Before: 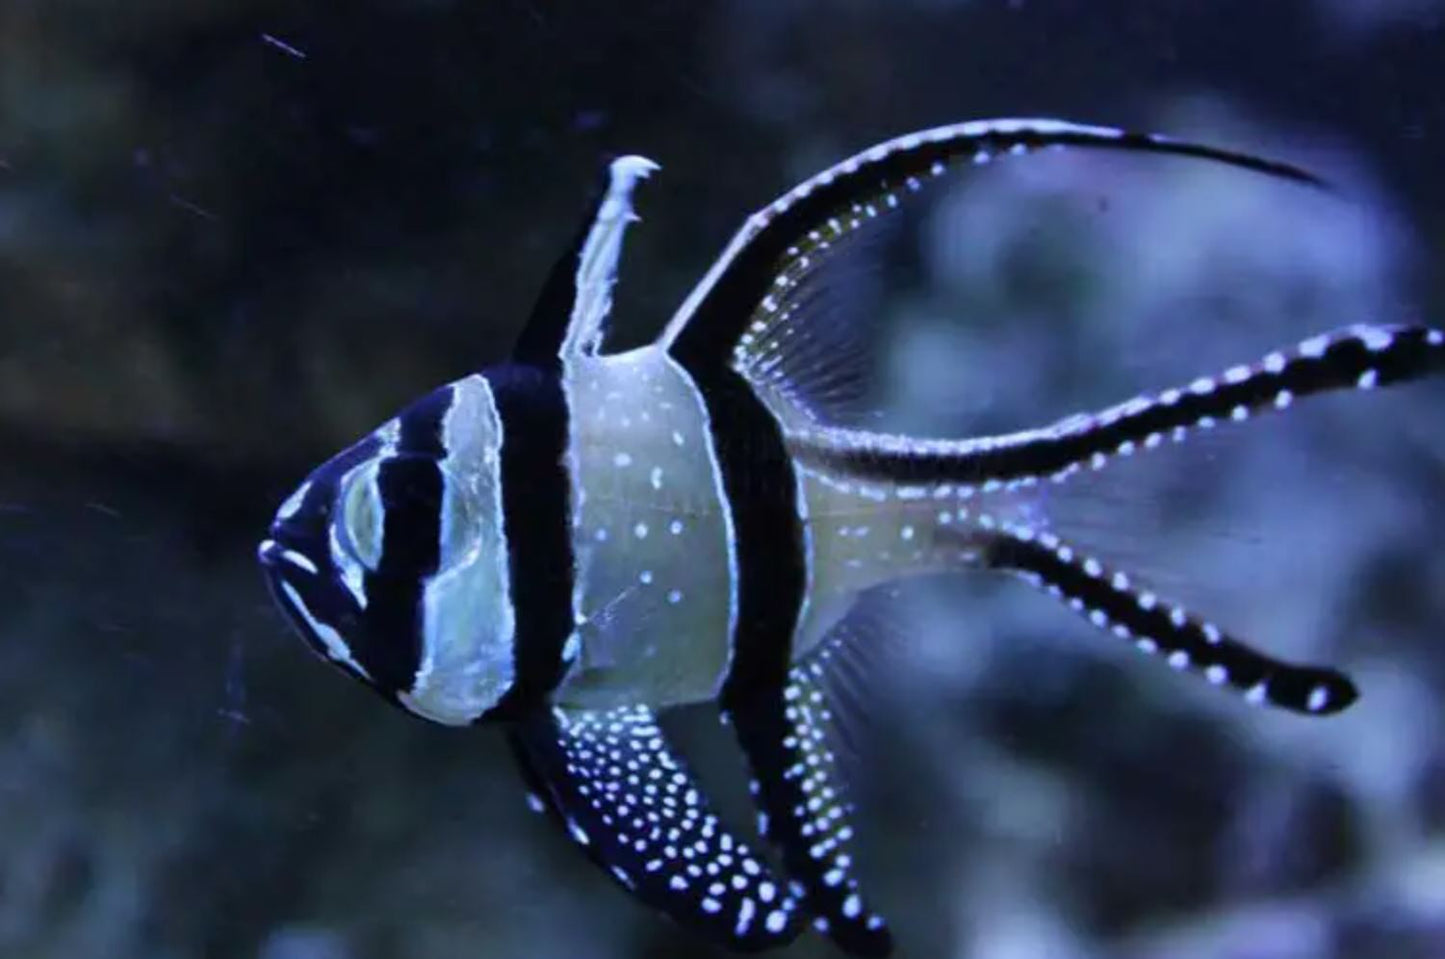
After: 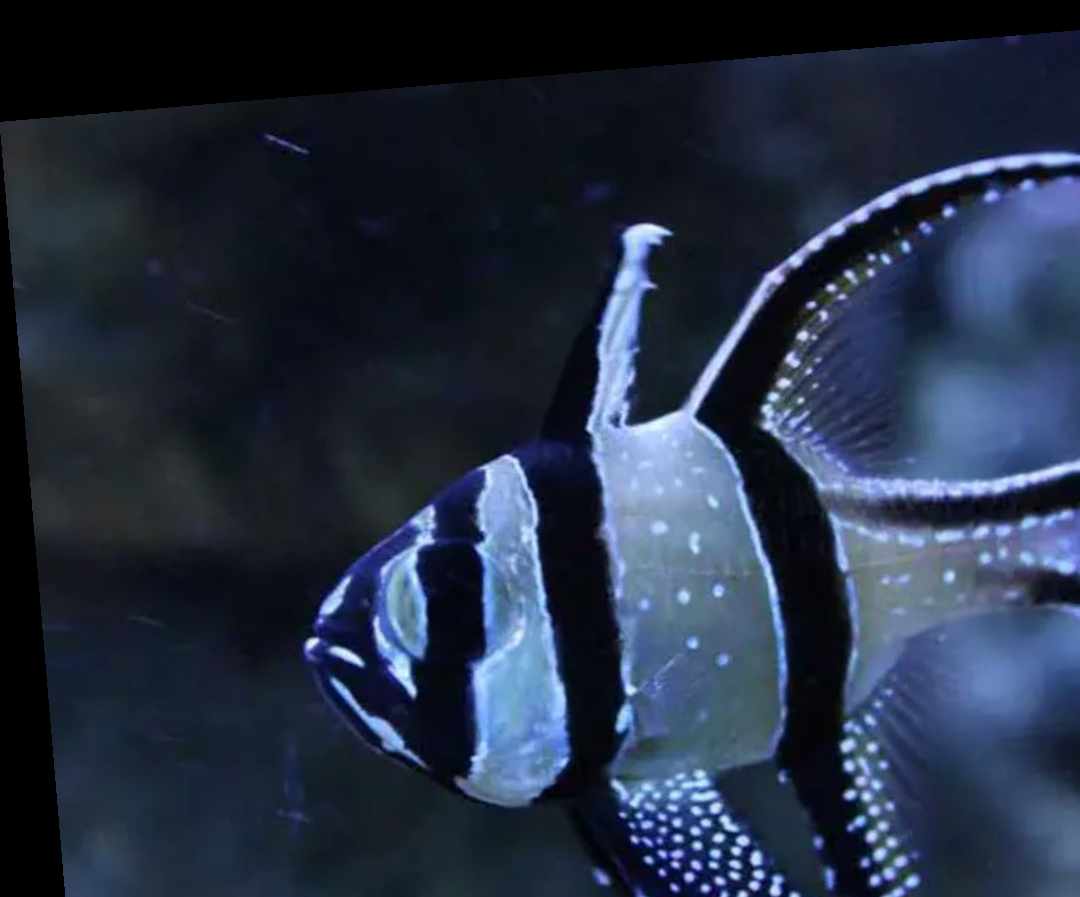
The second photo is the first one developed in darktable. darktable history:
crop: right 28.885%, bottom 16.626%
rotate and perspective: rotation -4.86°, automatic cropping off
